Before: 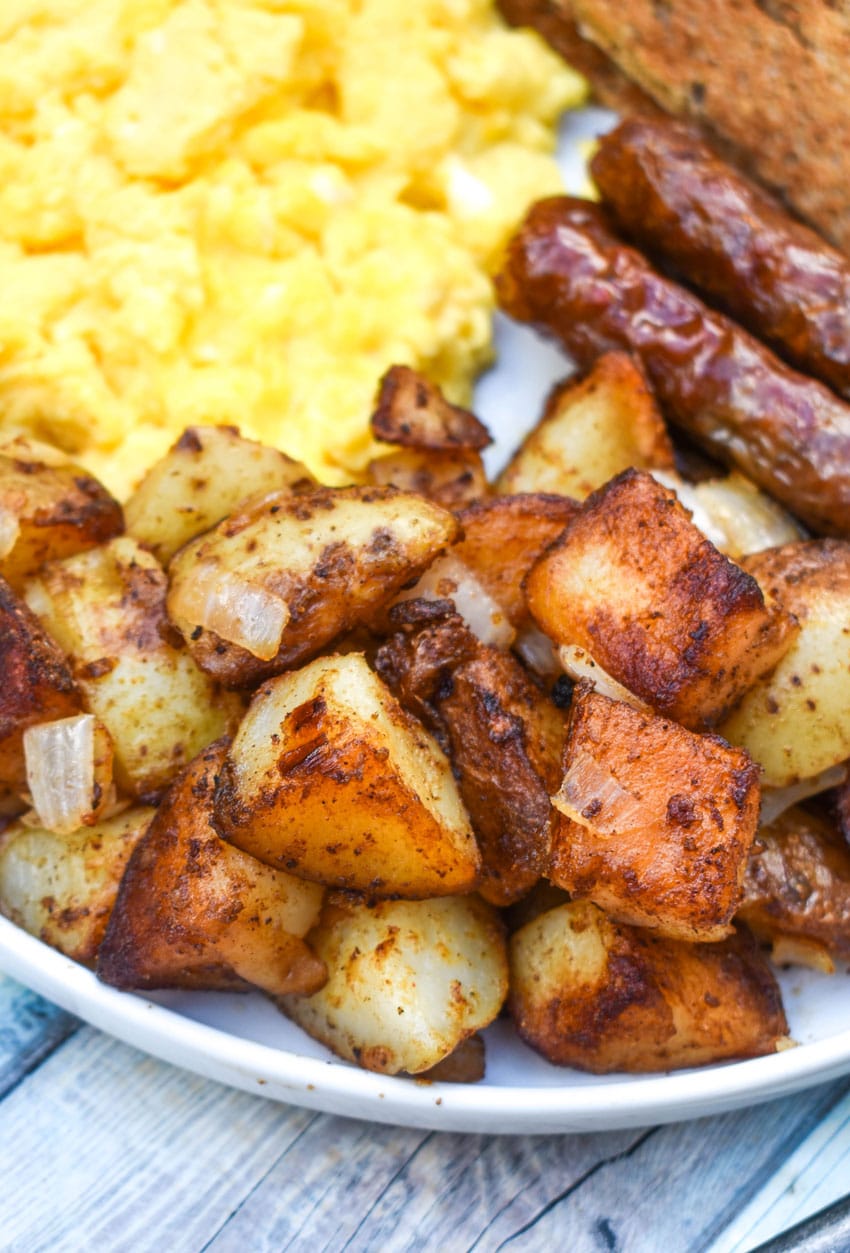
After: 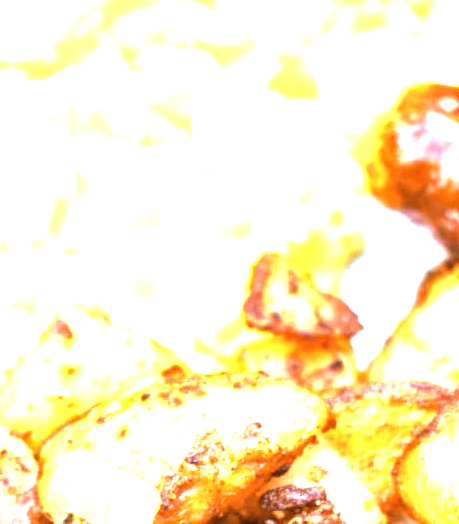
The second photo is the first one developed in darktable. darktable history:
exposure: black level correction 0, exposure 2.169 EV, compensate highlight preservation false
velvia: strength 39.32%
crop: left 15.235%, top 9.089%, right 30.735%, bottom 49.047%
tone equalizer: -8 EV -0.437 EV, -7 EV -0.39 EV, -6 EV -0.309 EV, -5 EV -0.238 EV, -3 EV 0.247 EV, -2 EV 0.338 EV, -1 EV 0.387 EV, +0 EV 0.427 EV, smoothing diameter 2.05%, edges refinement/feathering 18.91, mask exposure compensation -1.57 EV, filter diffusion 5
